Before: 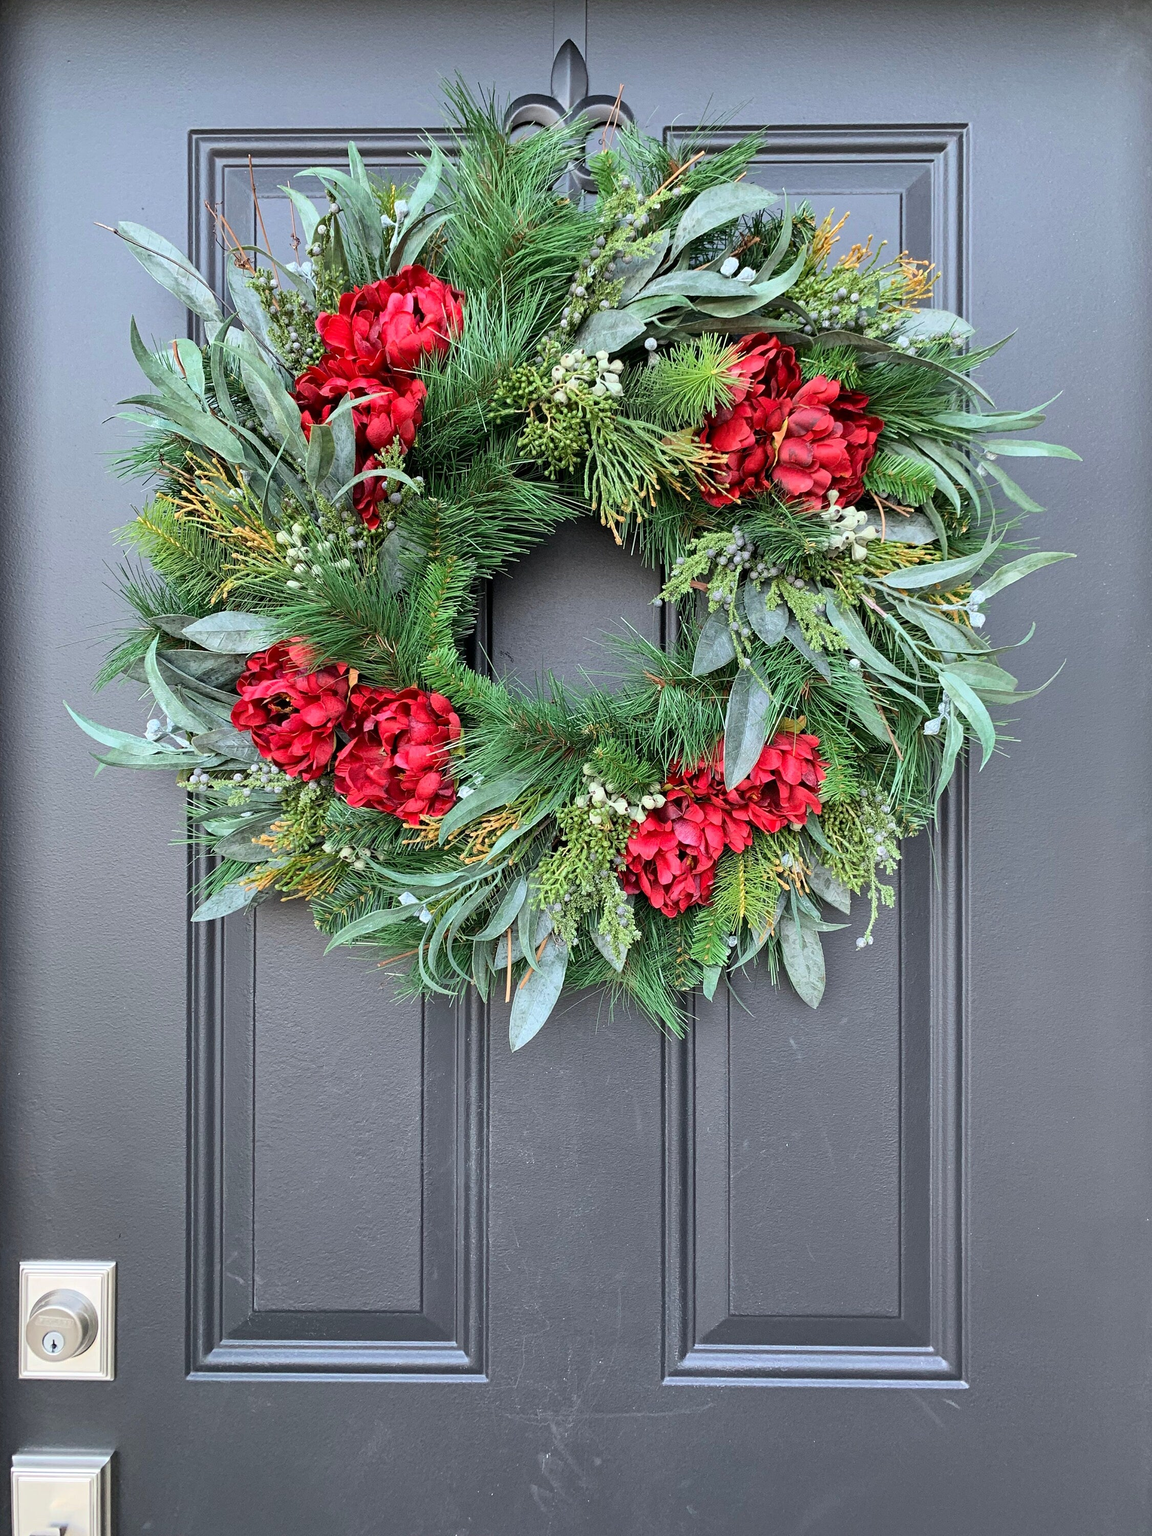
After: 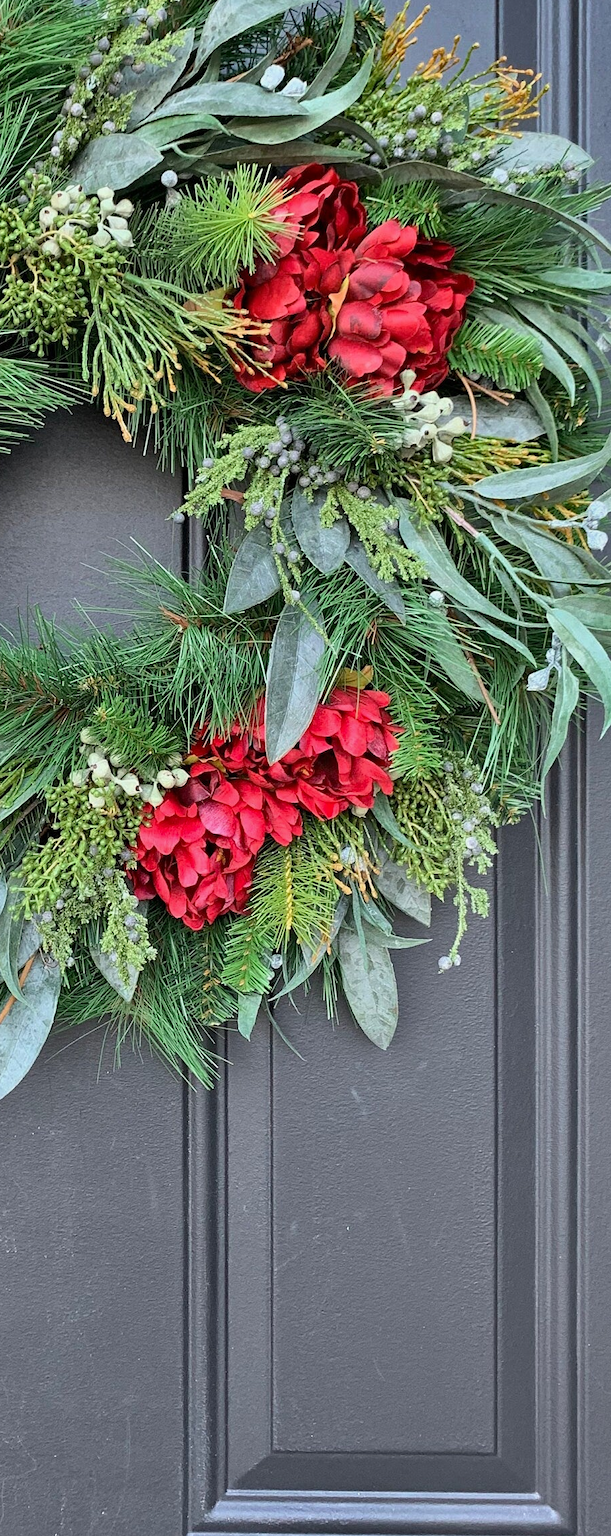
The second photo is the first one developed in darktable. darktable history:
crop: left 45.333%, top 13.564%, right 14.096%, bottom 10.132%
shadows and highlights: radius 122.71, shadows 99.23, white point adjustment -2.82, highlights -99.57, soften with gaussian
